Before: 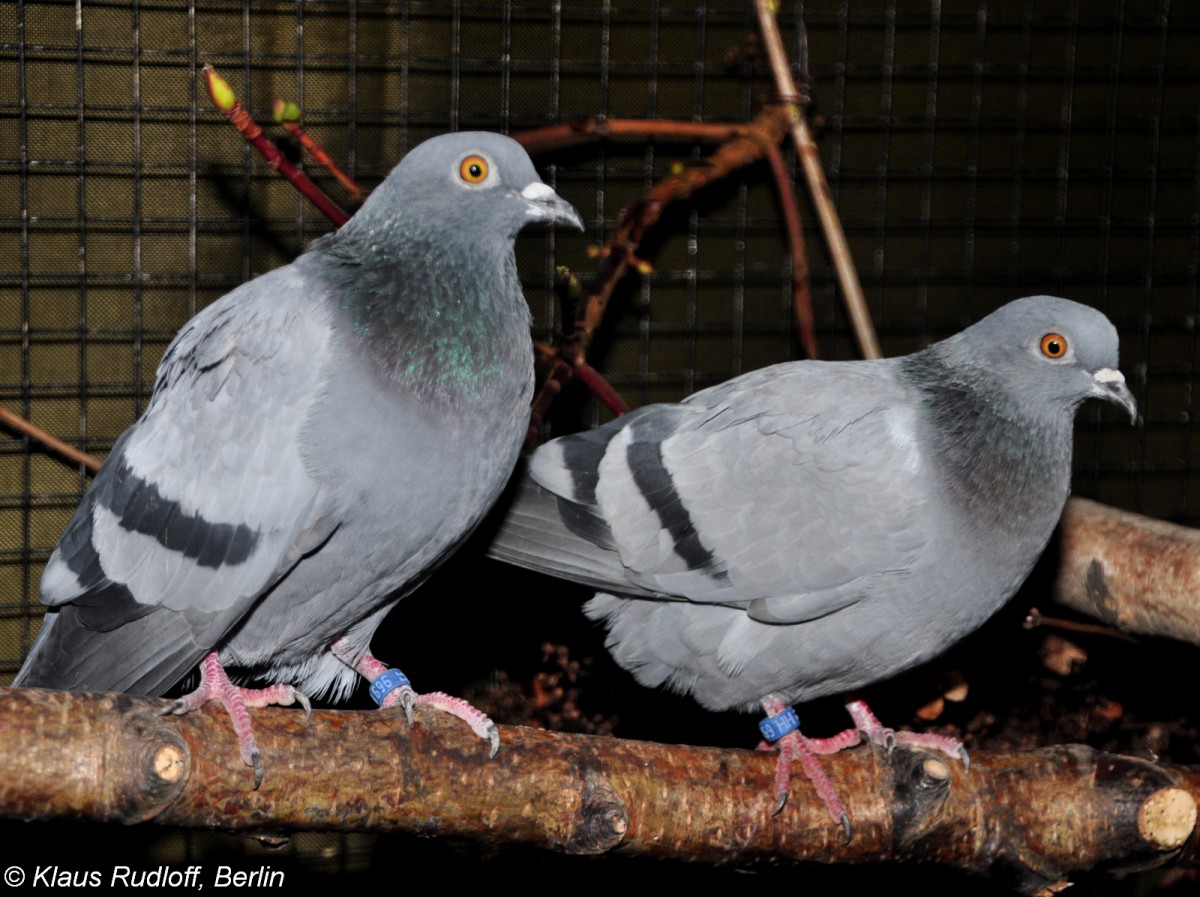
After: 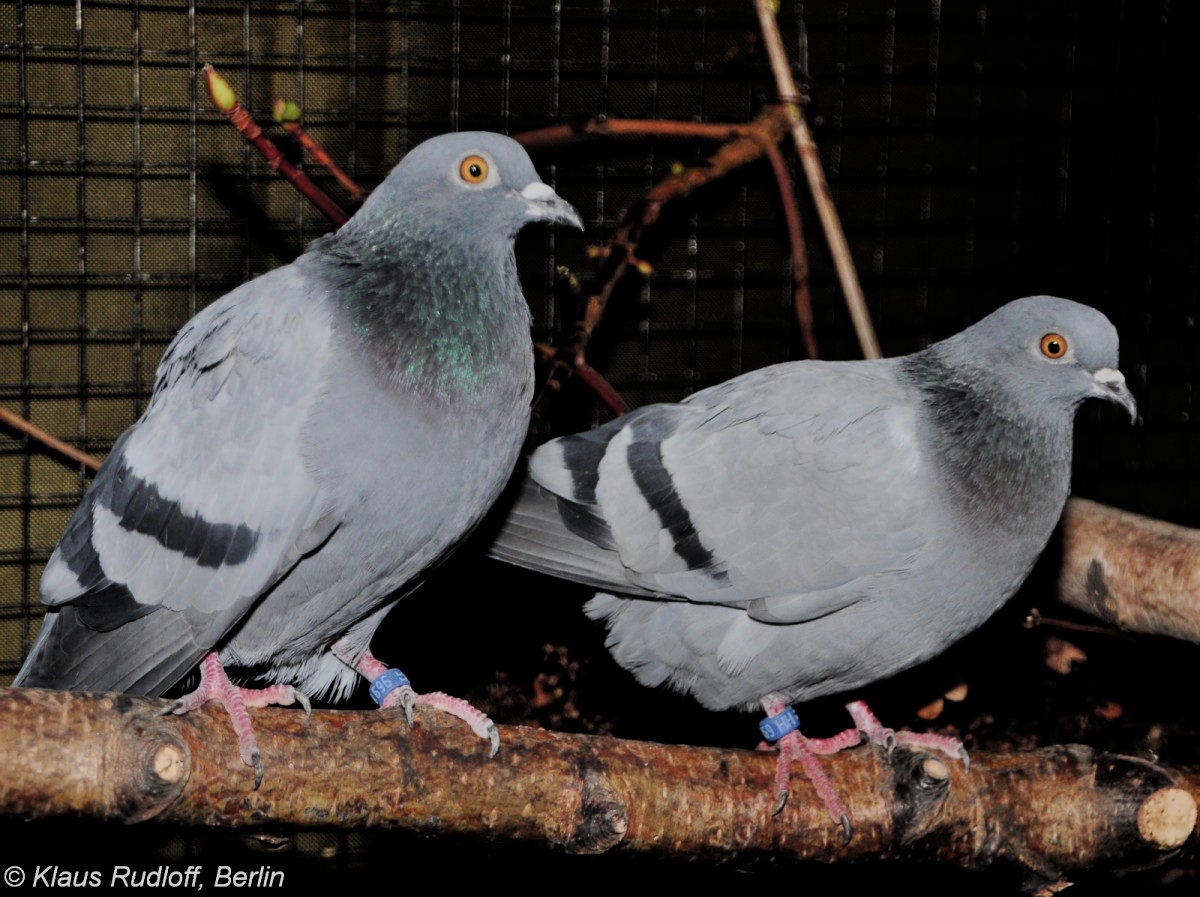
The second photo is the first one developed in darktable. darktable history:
filmic rgb: black relative exposure -7.65 EV, white relative exposure 4.56 EV, threshold 2.95 EV, hardness 3.61, color science v4 (2020), enable highlight reconstruction true
